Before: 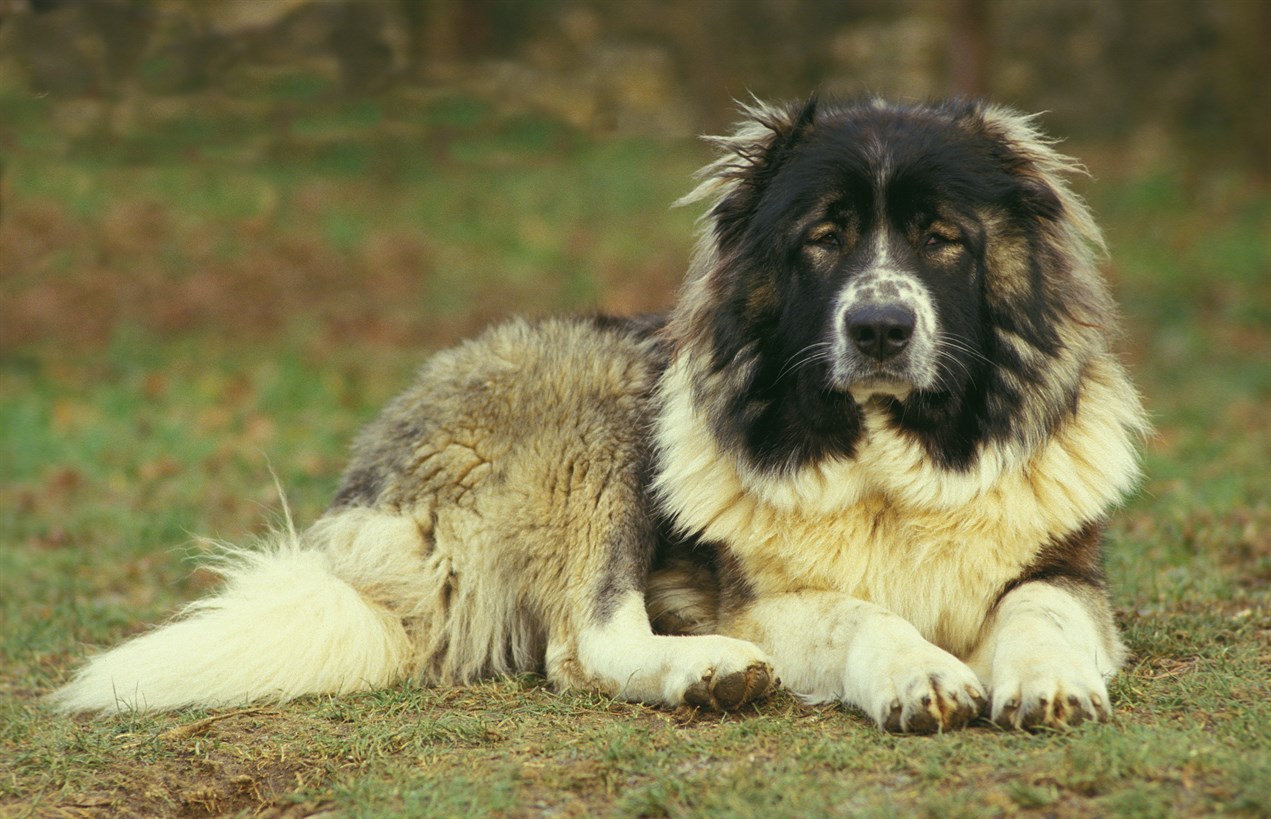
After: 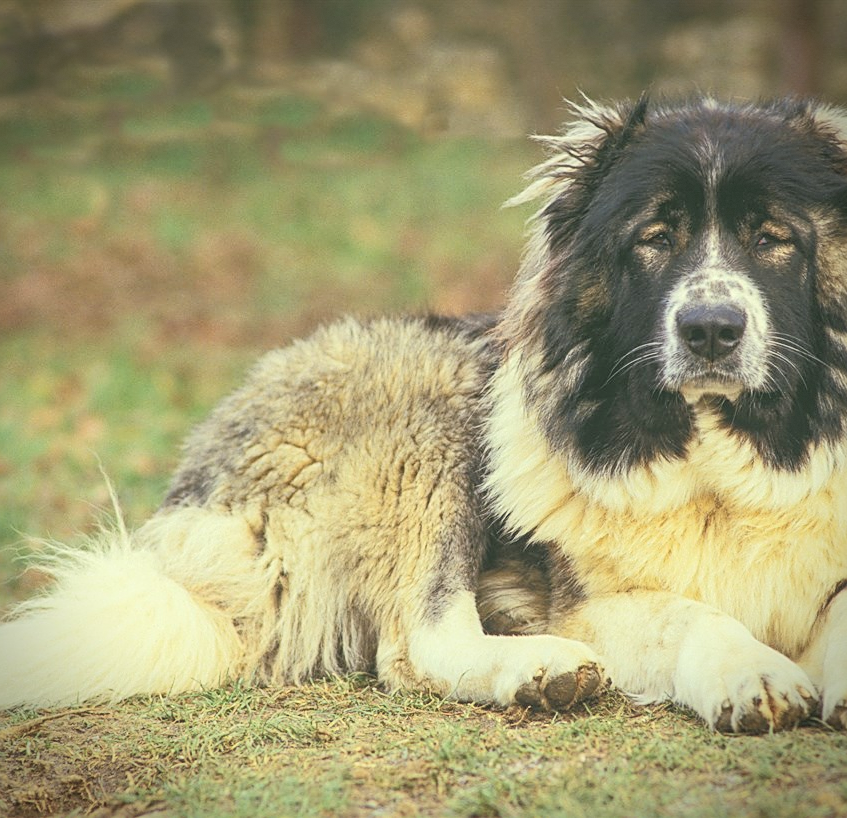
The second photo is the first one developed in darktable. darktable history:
crop and rotate: left 13.33%, right 19.992%
local contrast: on, module defaults
exposure: black level correction 0, exposure 0.498 EV, compensate exposure bias true, compensate highlight preservation false
tone curve: curves: ch0 [(0, 0.172) (1, 0.91)], preserve colors none
vignetting: saturation -0.028, dithering 8-bit output
contrast brightness saturation: contrast 0.198, brightness 0.17, saturation 0.221
sharpen: on, module defaults
